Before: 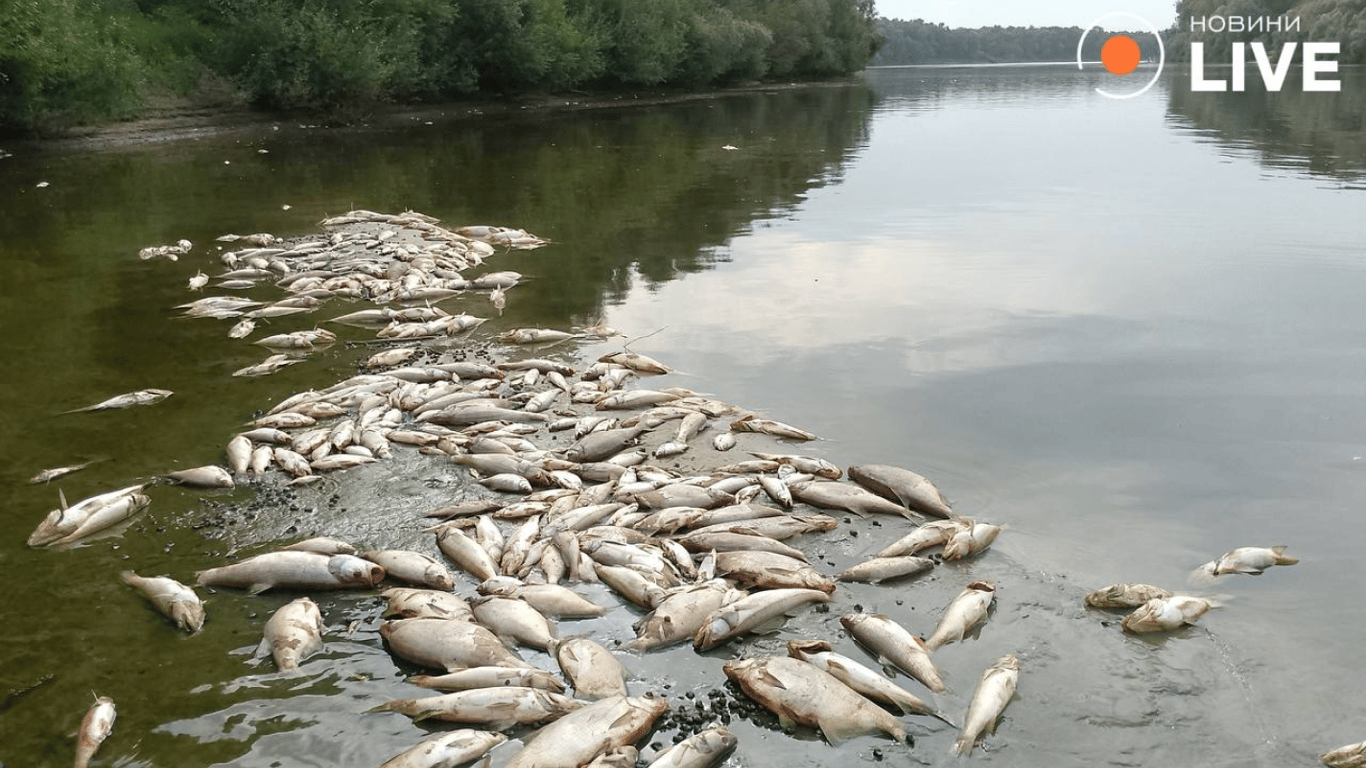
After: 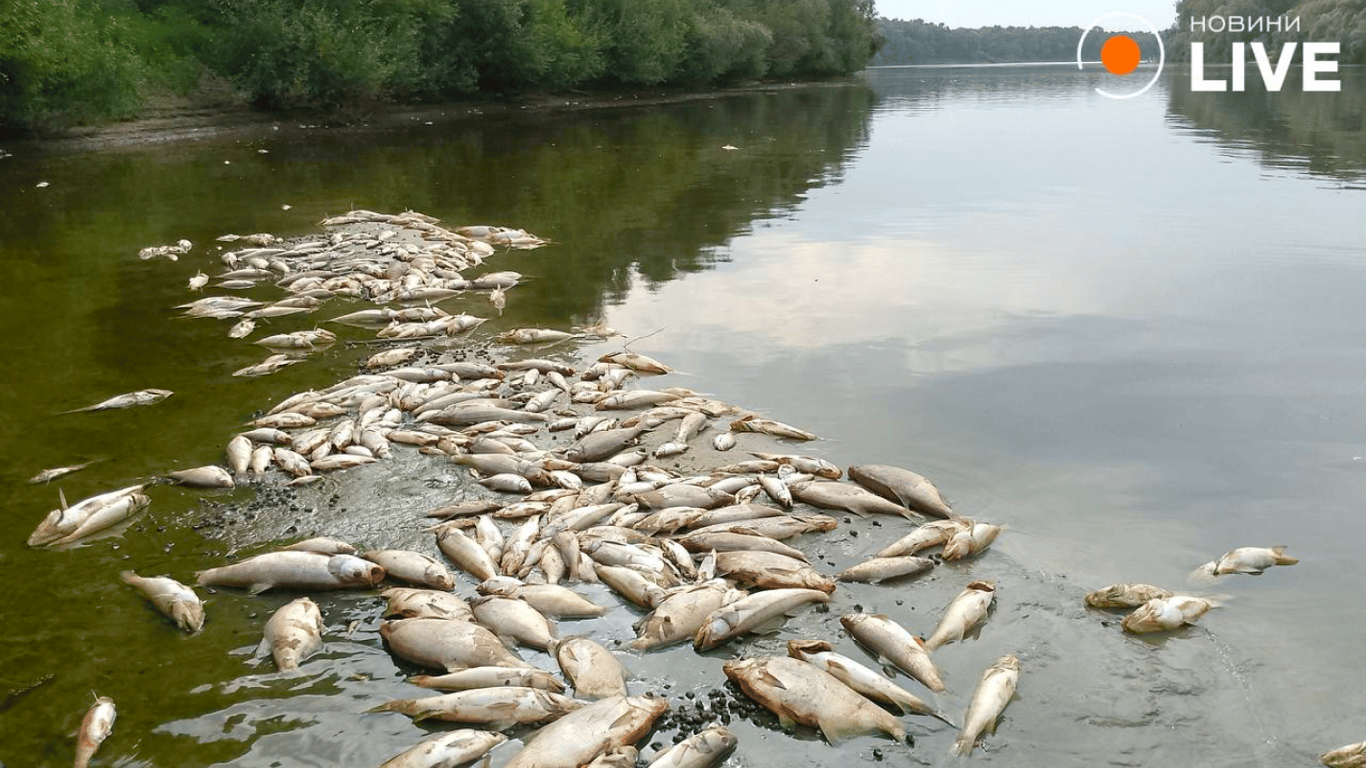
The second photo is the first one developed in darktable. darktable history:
color balance rgb: shadows lift › hue 86.41°, power › luminance 3.435%, power › hue 234.12°, perceptual saturation grading › global saturation 31.053%
